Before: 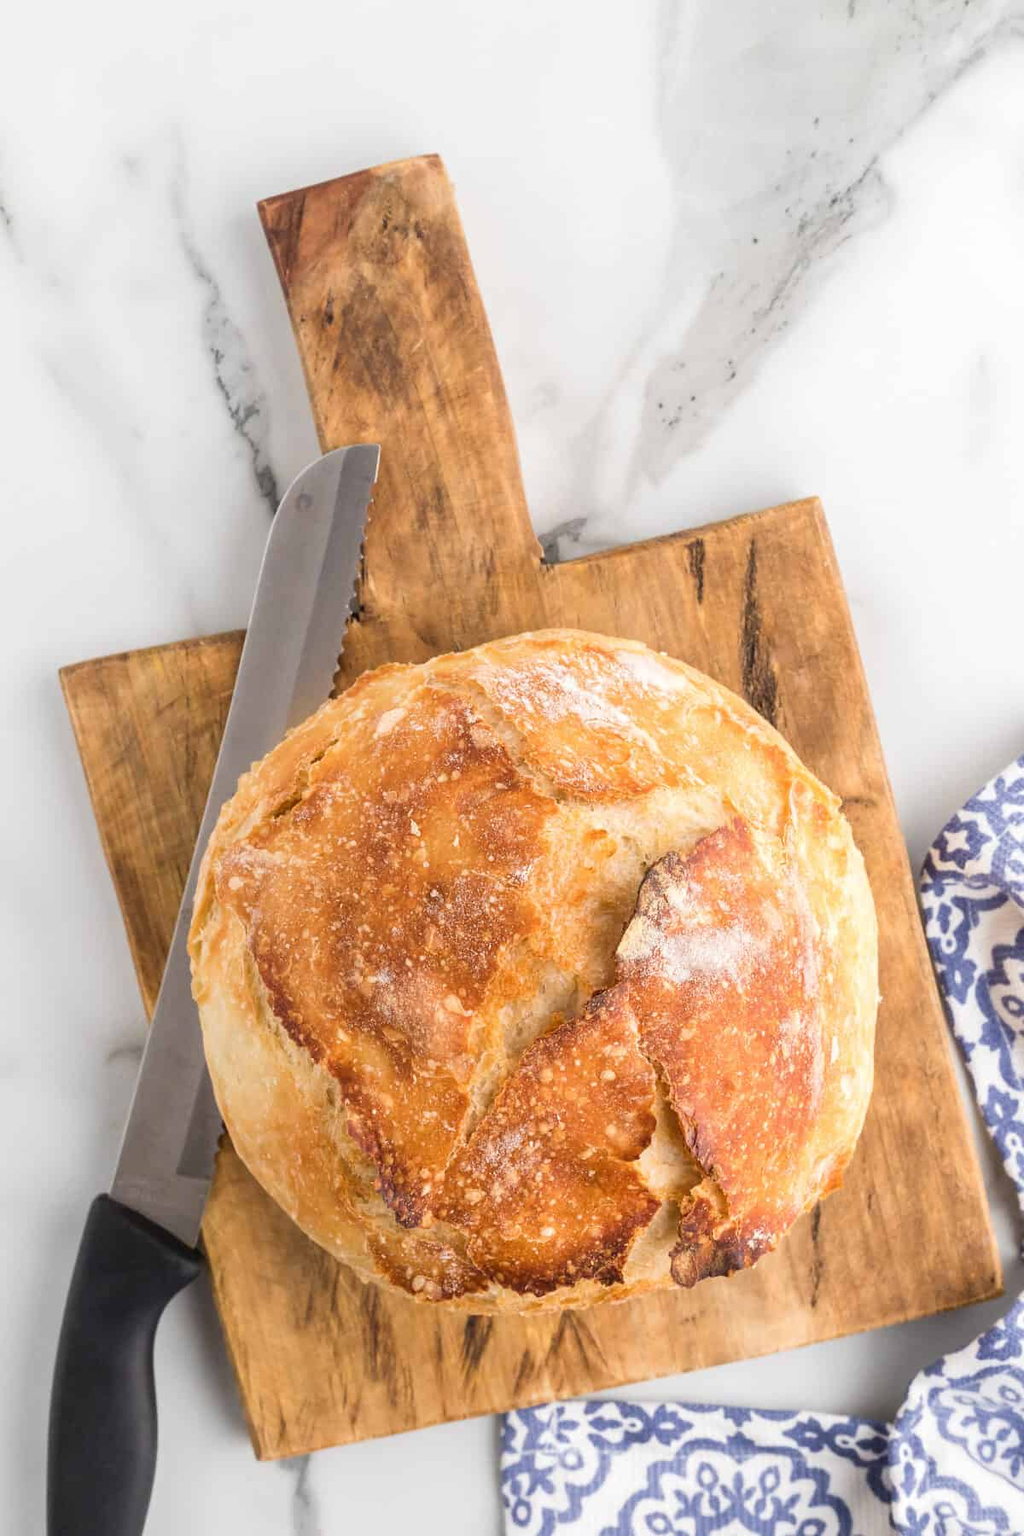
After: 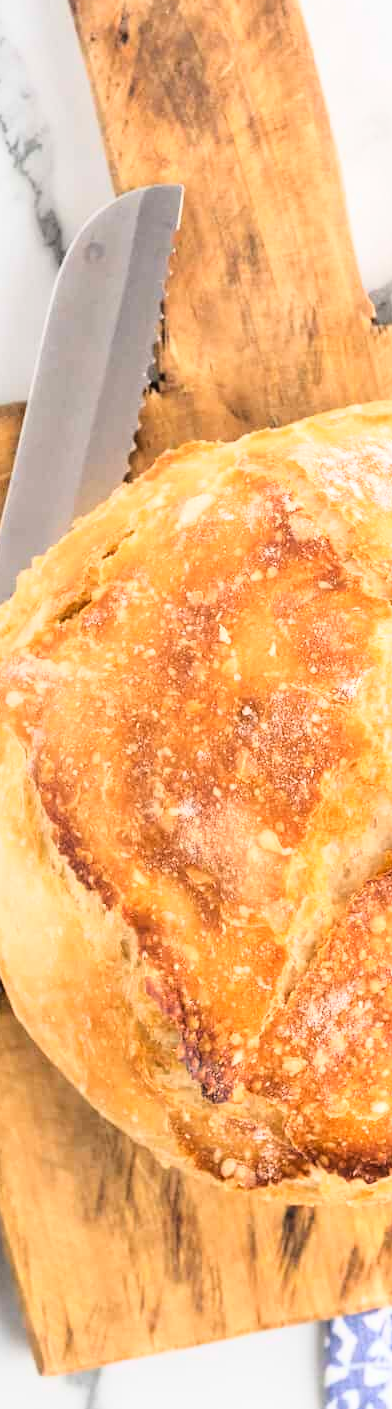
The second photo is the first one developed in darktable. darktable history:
base curve: curves: ch0 [(0, 0) (0.028, 0.03) (0.121, 0.232) (0.46, 0.748) (0.859, 0.968) (1, 1)]
crop and rotate: left 21.901%, top 18.703%, right 45.36%, bottom 2.964%
